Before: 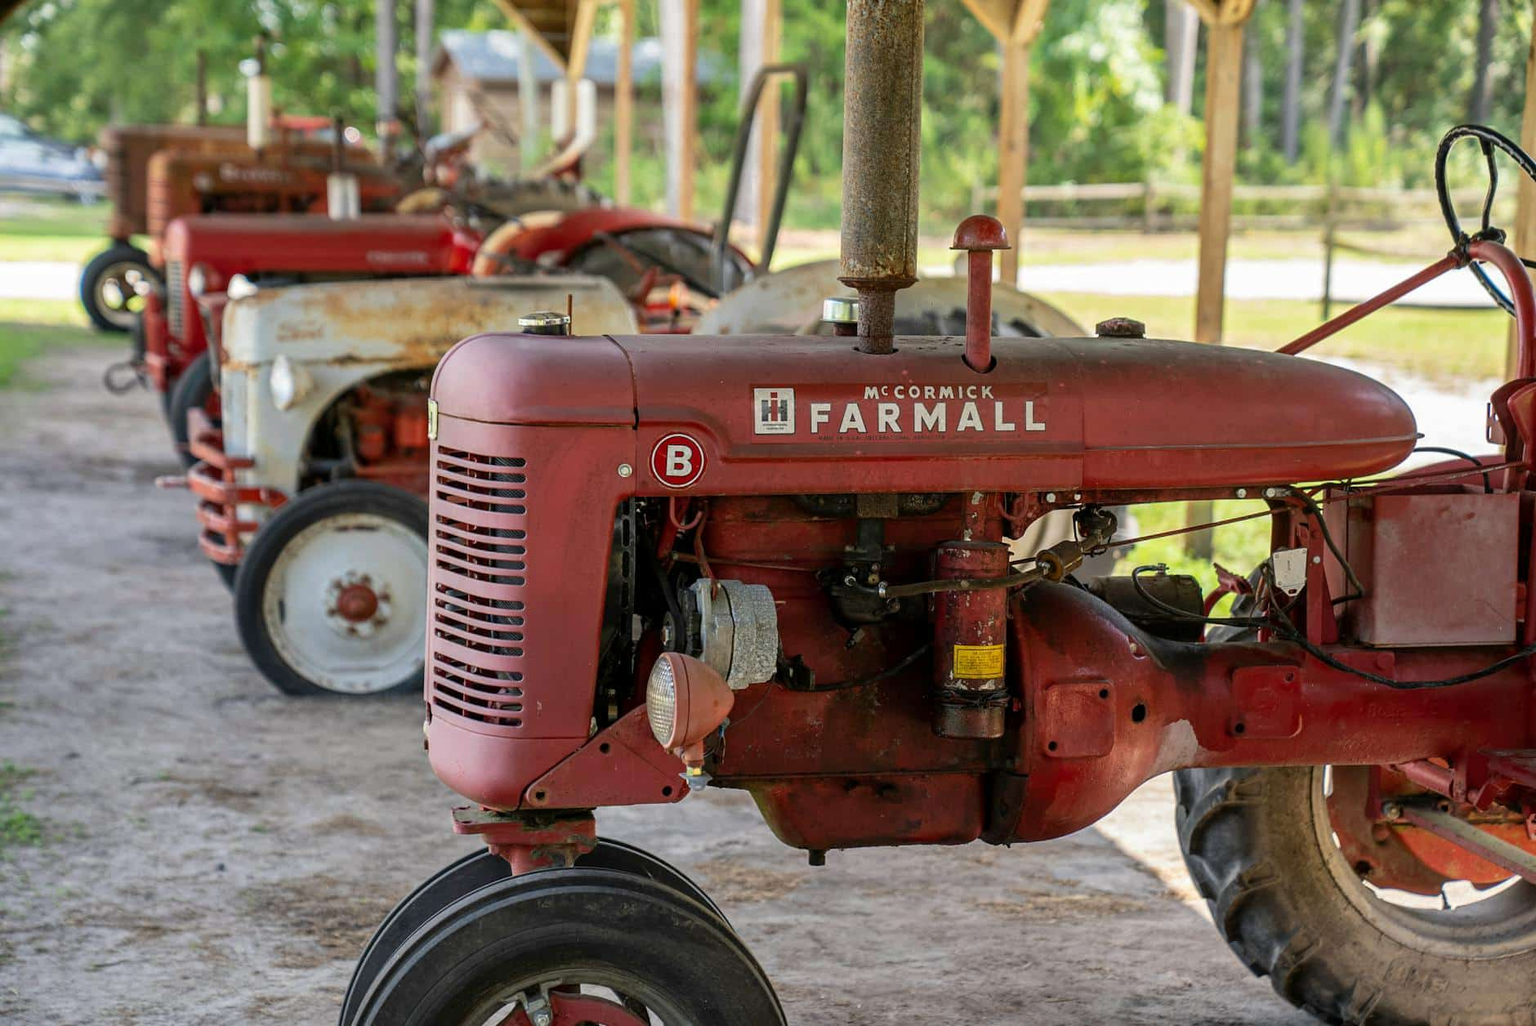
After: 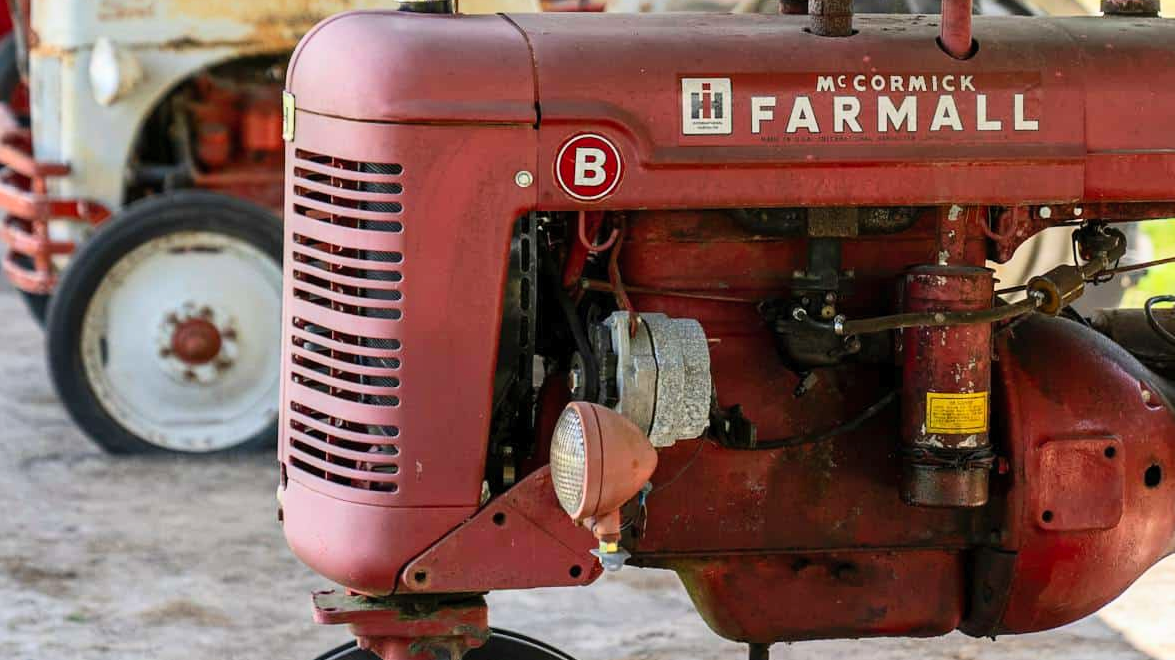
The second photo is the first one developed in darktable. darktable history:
crop: left 12.863%, top 31.609%, right 24.593%, bottom 15.807%
contrast brightness saturation: contrast 0.204, brightness 0.151, saturation 0.14
